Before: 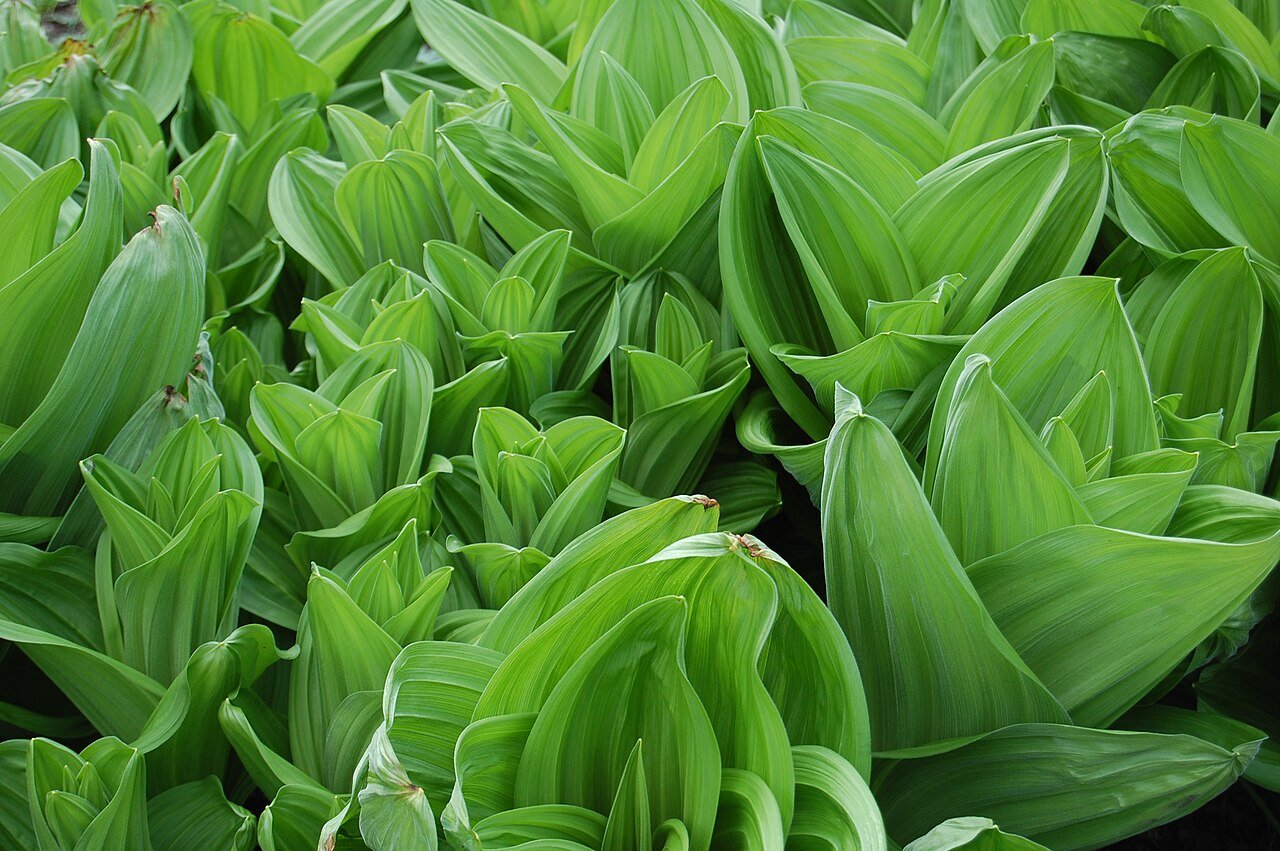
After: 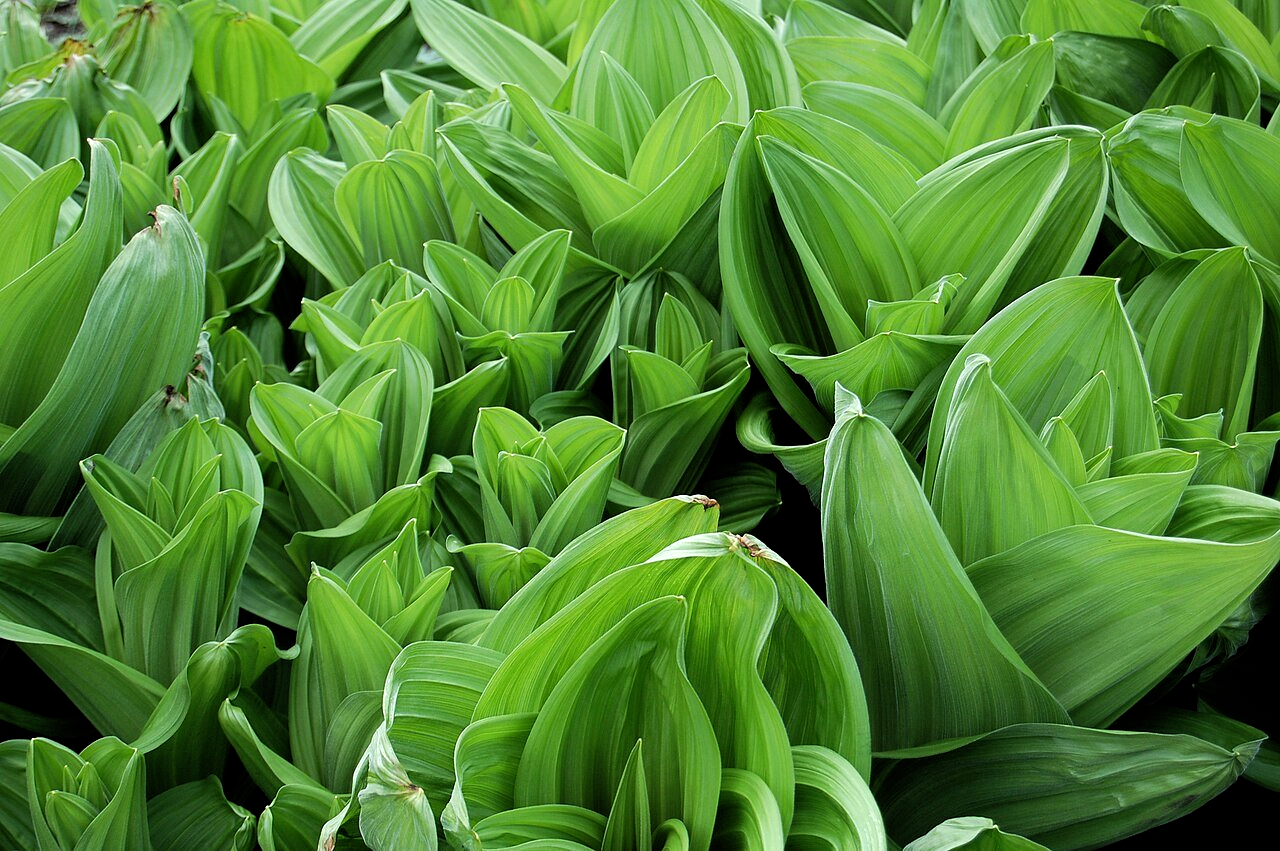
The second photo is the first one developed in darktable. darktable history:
filmic rgb: black relative exposure -8.69 EV, white relative exposure 2.72 EV, target black luminance 0%, hardness 6.26, latitude 77.13%, contrast 1.329, shadows ↔ highlights balance -0.36%, add noise in highlights 0.001, color science v3 (2019), use custom middle-gray values true, contrast in highlights soft
